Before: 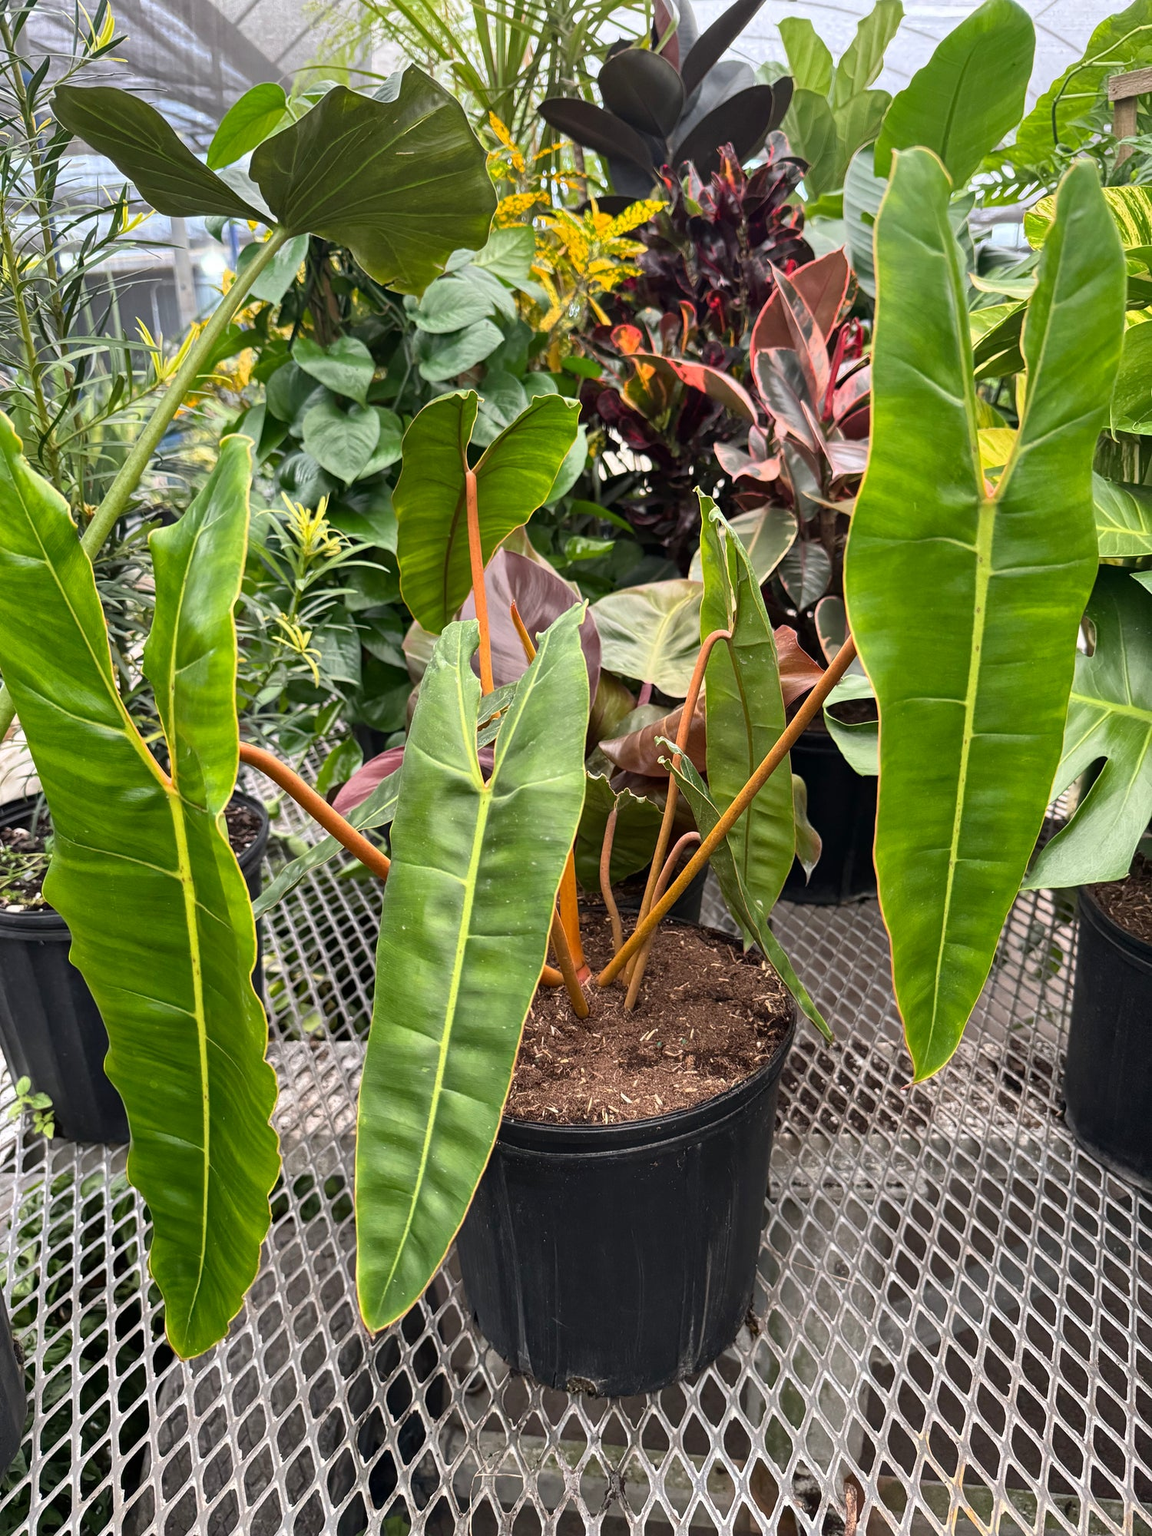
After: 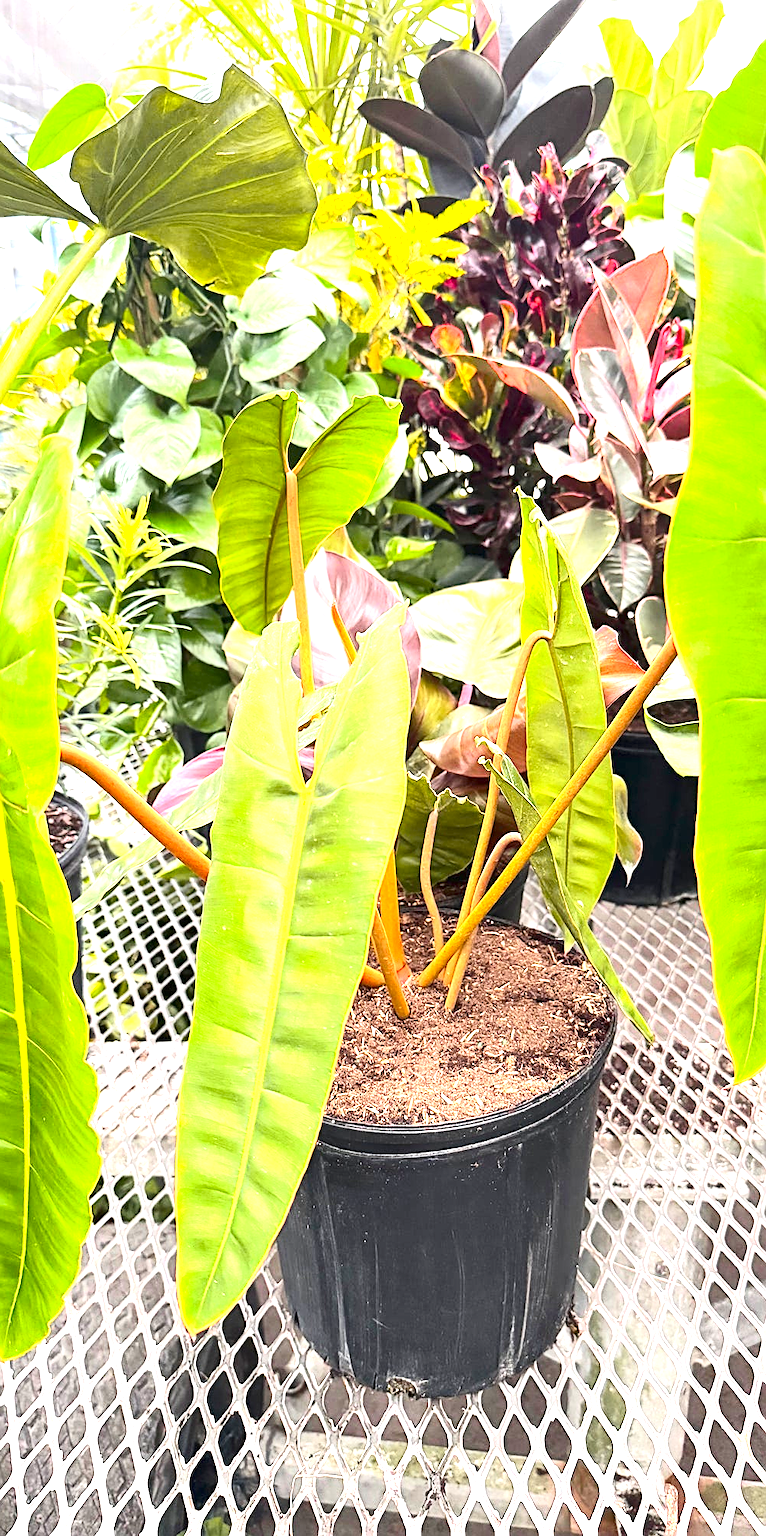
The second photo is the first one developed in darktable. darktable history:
crop and rotate: left 15.621%, right 17.791%
sharpen: on, module defaults
tone curve: curves: ch0 [(0, 0.003) (0.117, 0.101) (0.257, 0.246) (0.408, 0.432) (0.632, 0.716) (0.795, 0.884) (1, 1)]; ch1 [(0, 0) (0.227, 0.197) (0.405, 0.421) (0.501, 0.501) (0.522, 0.526) (0.546, 0.564) (0.589, 0.602) (0.696, 0.761) (0.976, 0.992)]; ch2 [(0, 0) (0.208, 0.176) (0.377, 0.38) (0.5, 0.5) (0.537, 0.534) (0.571, 0.577) (0.627, 0.64) (0.698, 0.76) (1, 1)], color space Lab, independent channels, preserve colors none
exposure: black level correction 0, exposure 1.99 EV, compensate exposure bias true, compensate highlight preservation false
